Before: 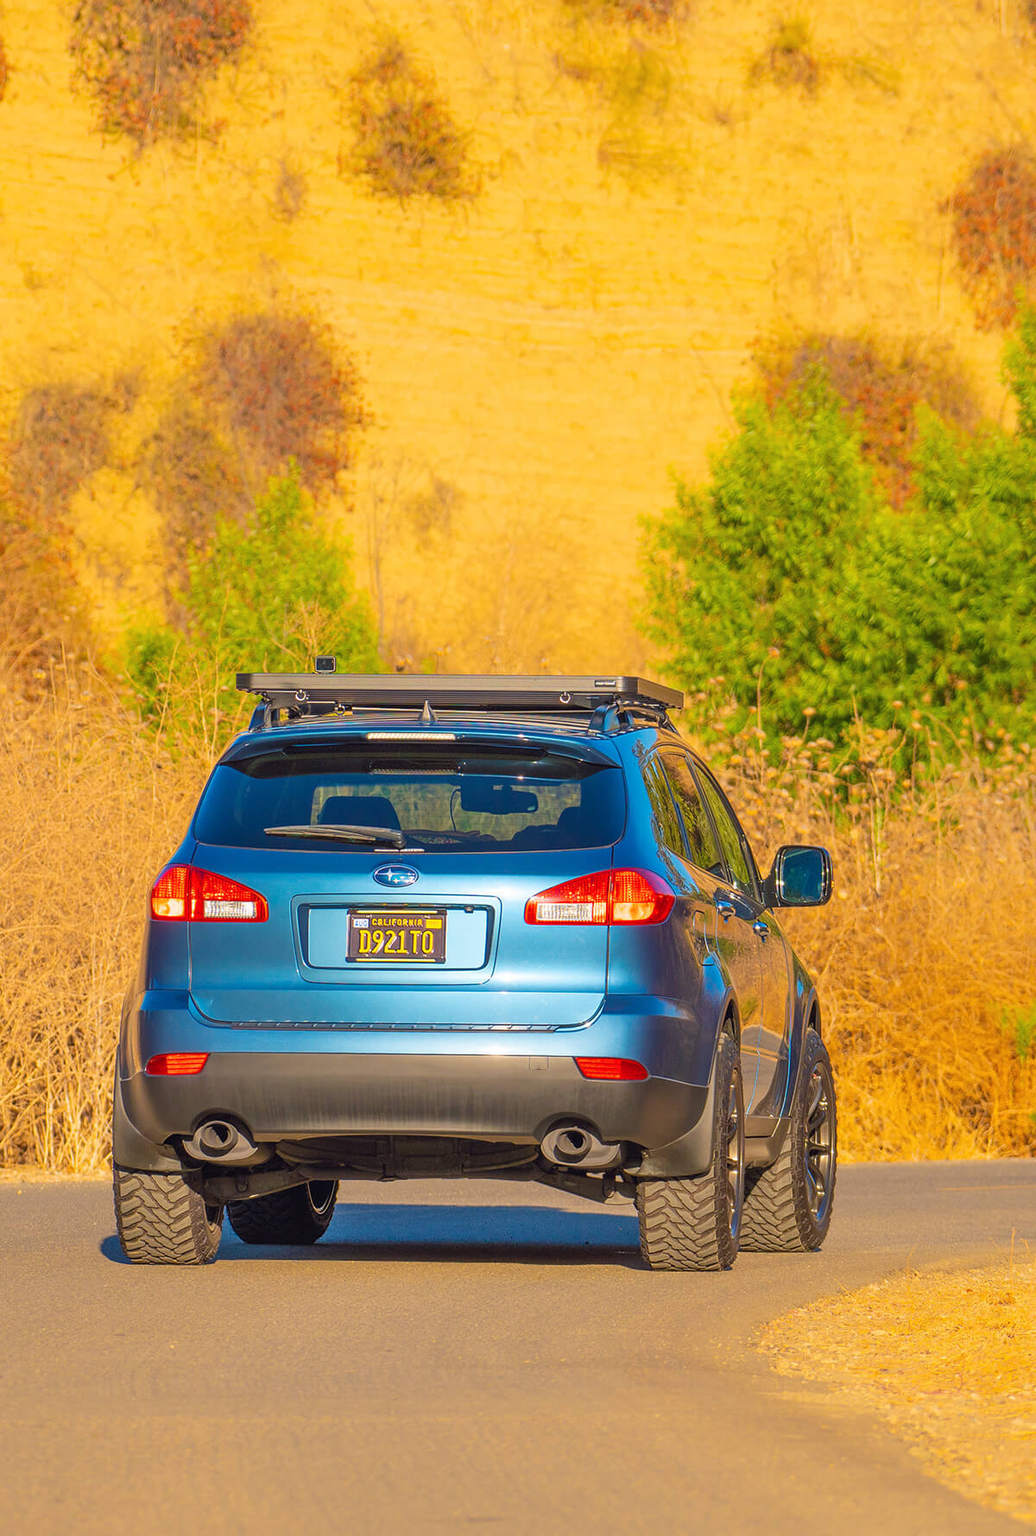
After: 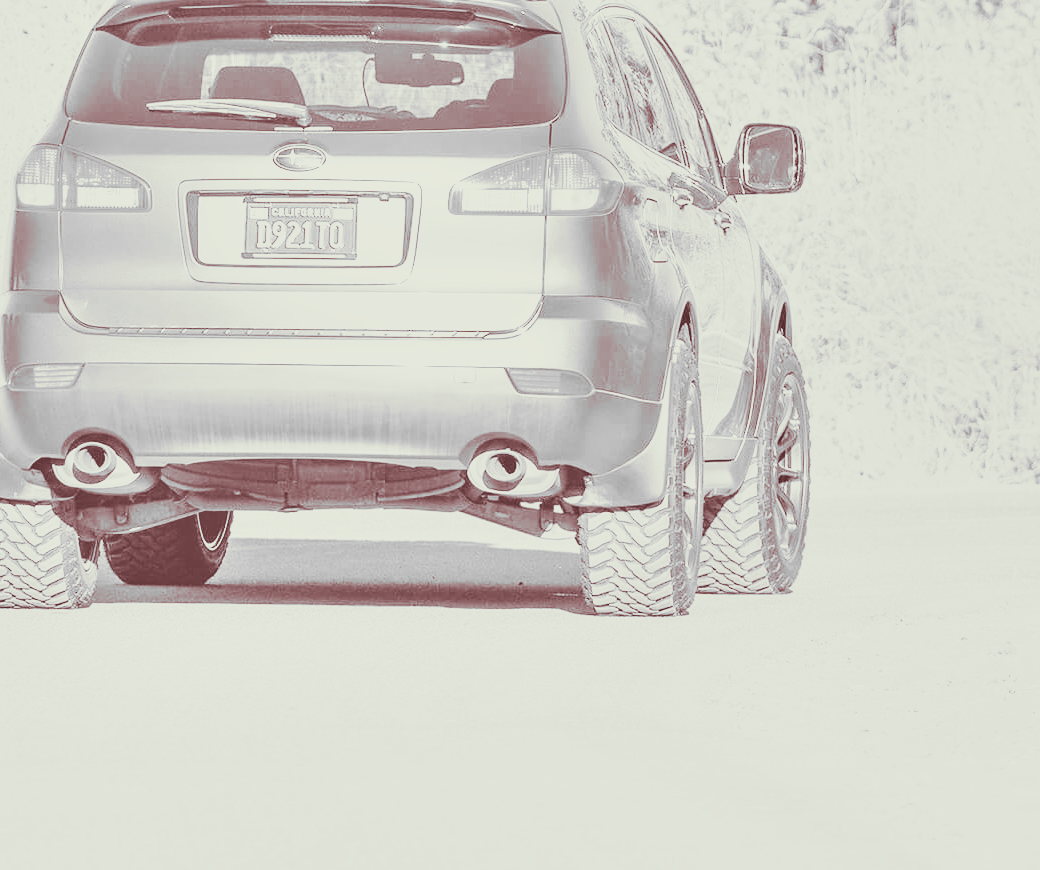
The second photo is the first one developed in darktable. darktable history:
base curve: curves: ch0 [(0, 0.003) (0.001, 0.002) (0.006, 0.004) (0.02, 0.022) (0.048, 0.086) (0.094, 0.234) (0.162, 0.431) (0.258, 0.629) (0.385, 0.8) (0.548, 0.918) (0.751, 0.988) (1, 1)], preserve colors none
crop and rotate: left 13.306%, top 48.129%, bottom 2.928%
contrast brightness saturation: contrast -0.32, brightness 0.75, saturation -0.78
monochrome: on, module defaults
exposure: black level correction 0, exposure 1 EV, compensate exposure bias true, compensate highlight preservation false
shadows and highlights: shadows 25, highlights -48, soften with gaussian
split-toning: compress 20%
